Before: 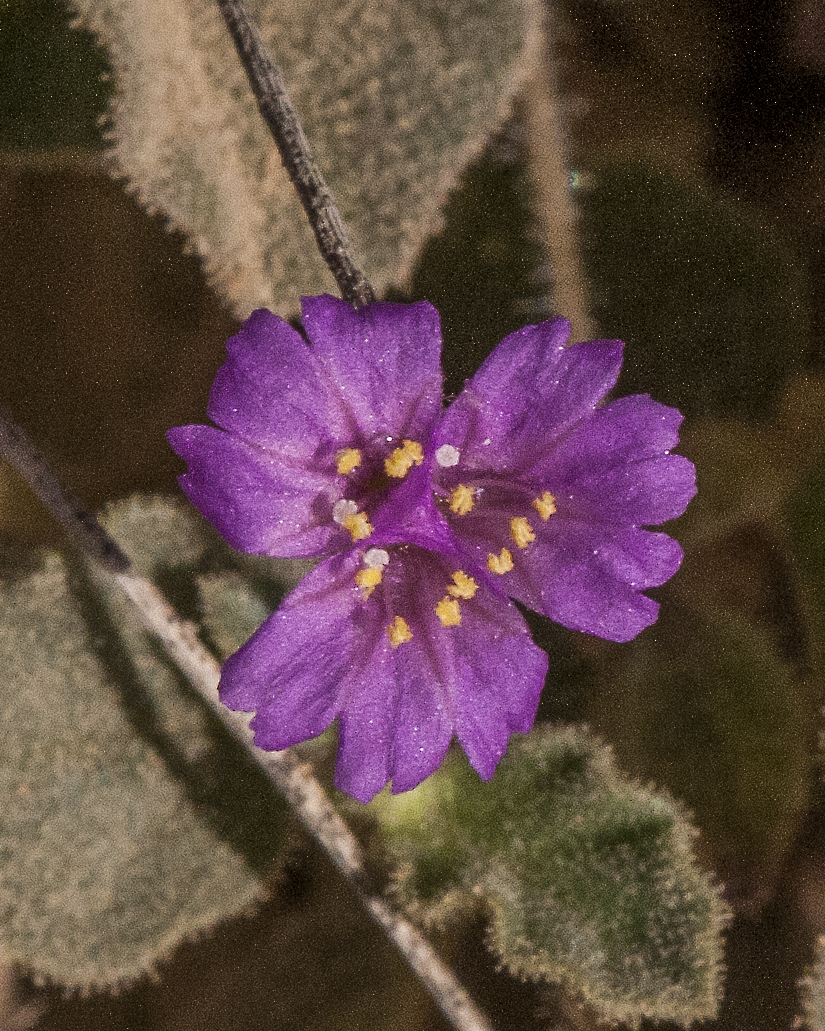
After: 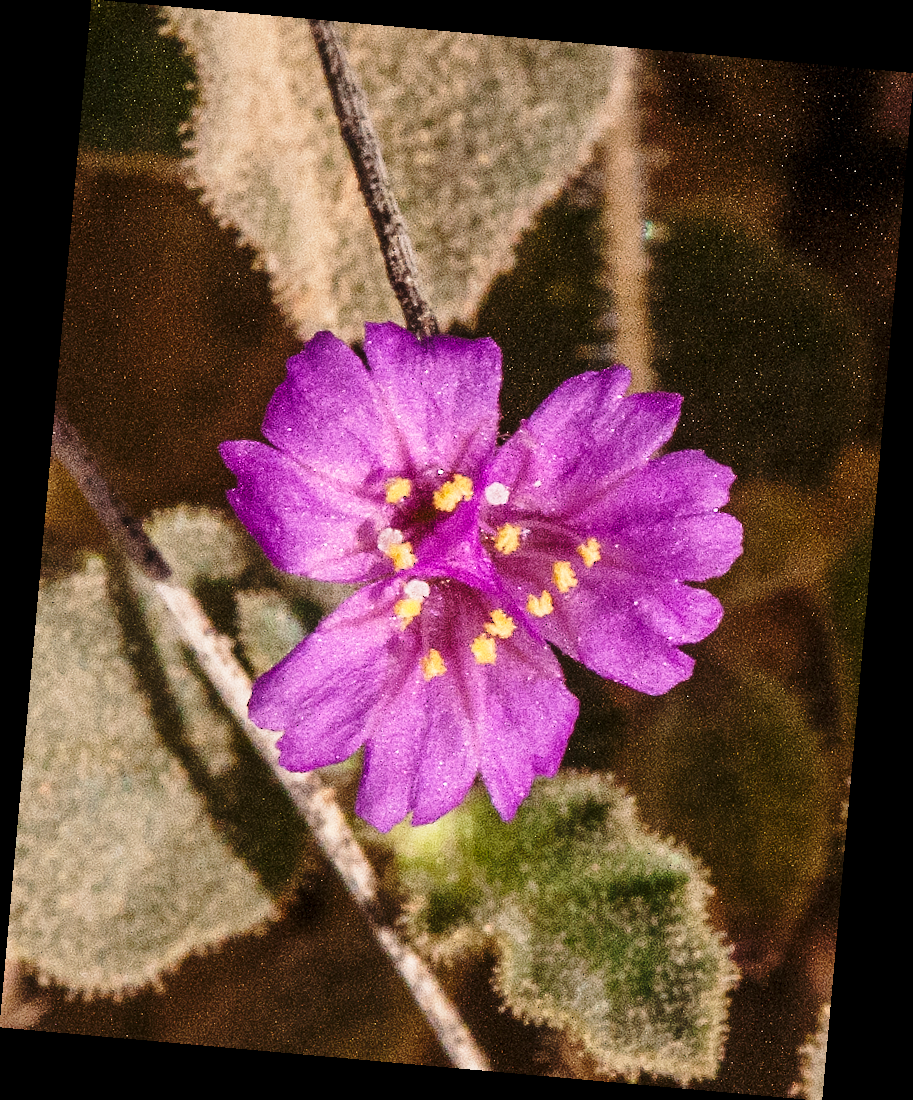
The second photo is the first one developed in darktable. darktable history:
rotate and perspective: rotation 5.12°, automatic cropping off
base curve: curves: ch0 [(0, 0) (0.028, 0.03) (0.121, 0.232) (0.46, 0.748) (0.859, 0.968) (1, 1)], preserve colors none
